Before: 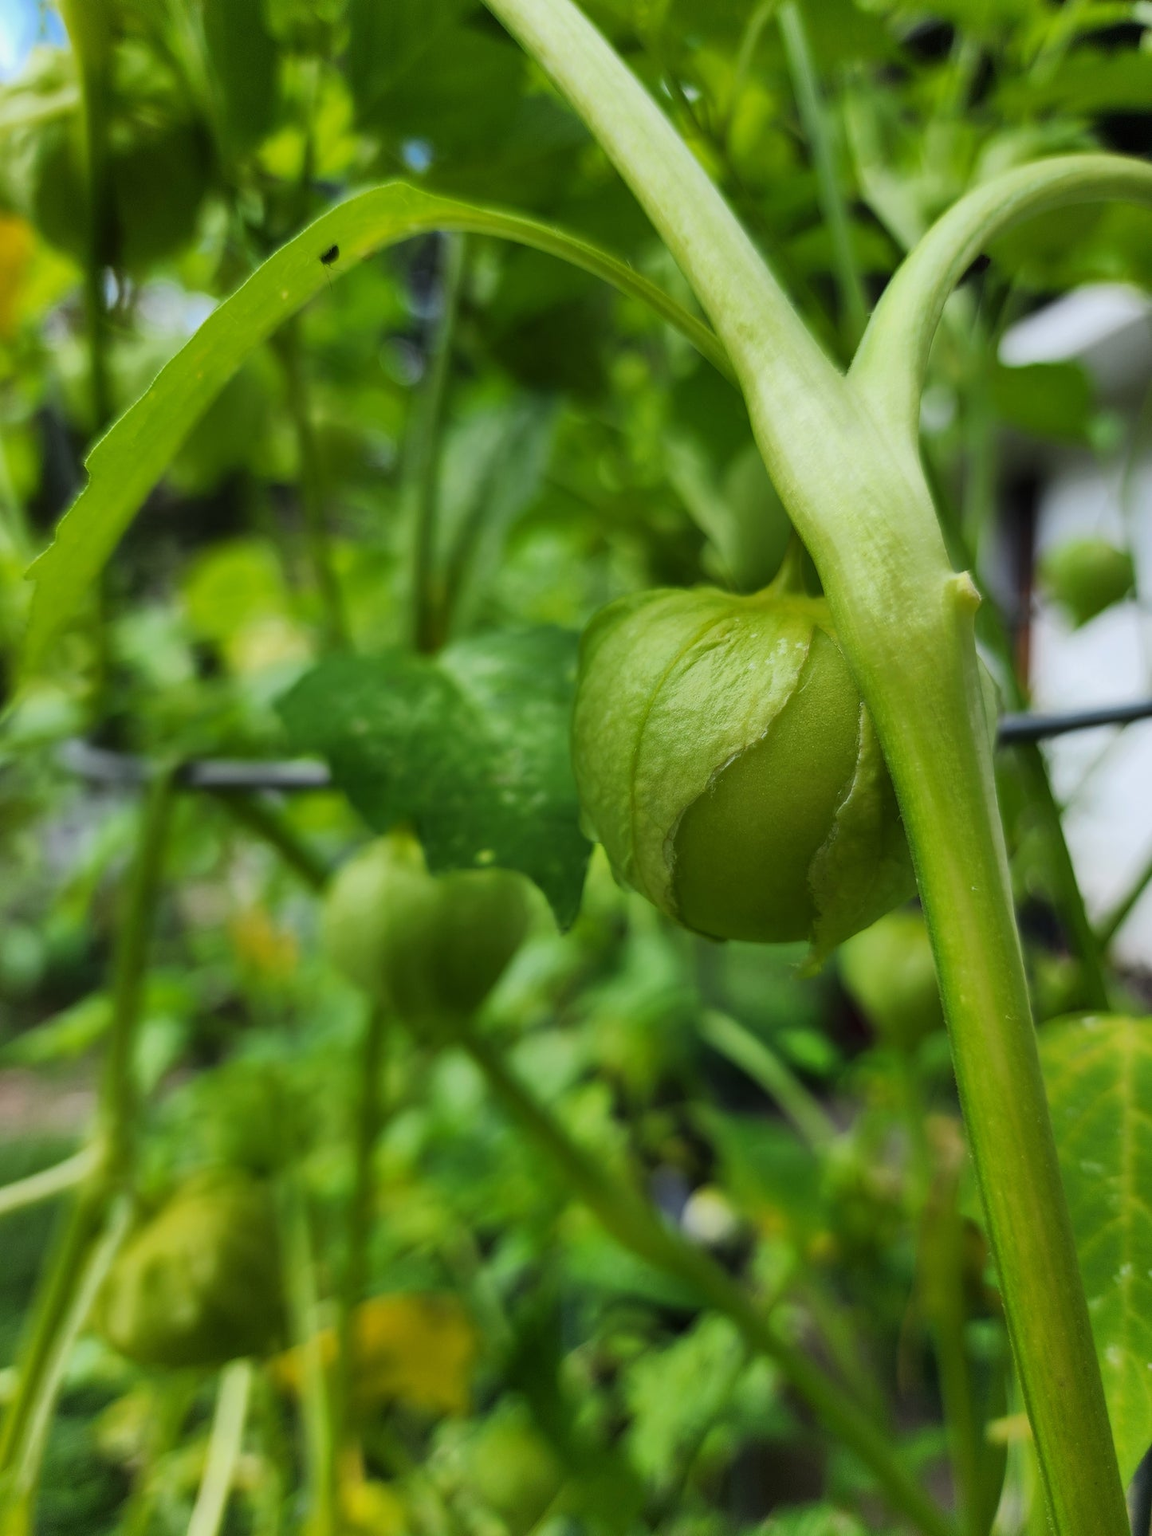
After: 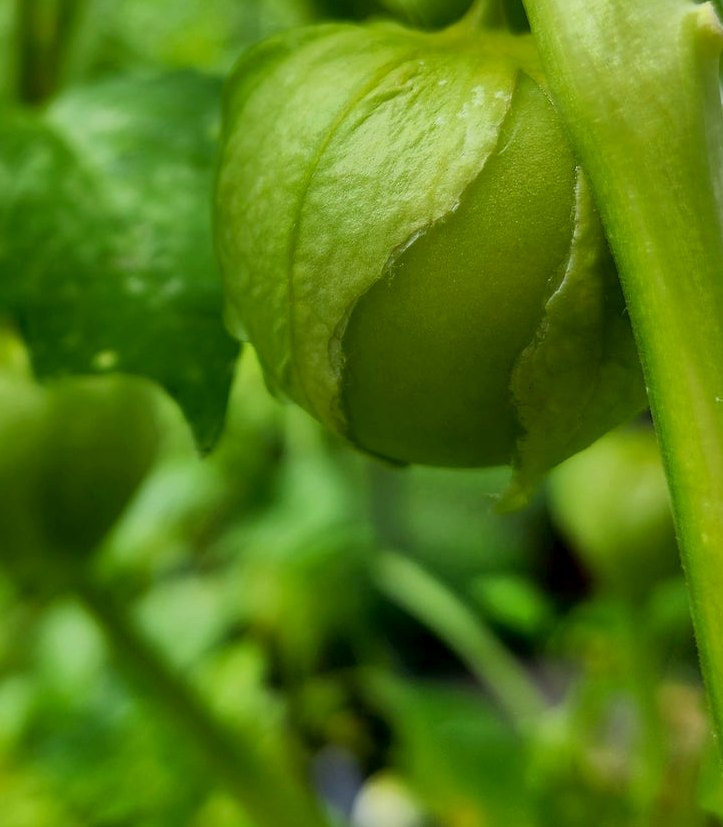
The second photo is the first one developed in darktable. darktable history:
crop: left 34.877%, top 37.129%, right 15.026%, bottom 19.949%
exposure: black level correction 0.007, exposure 0.16 EV, compensate highlight preservation false
